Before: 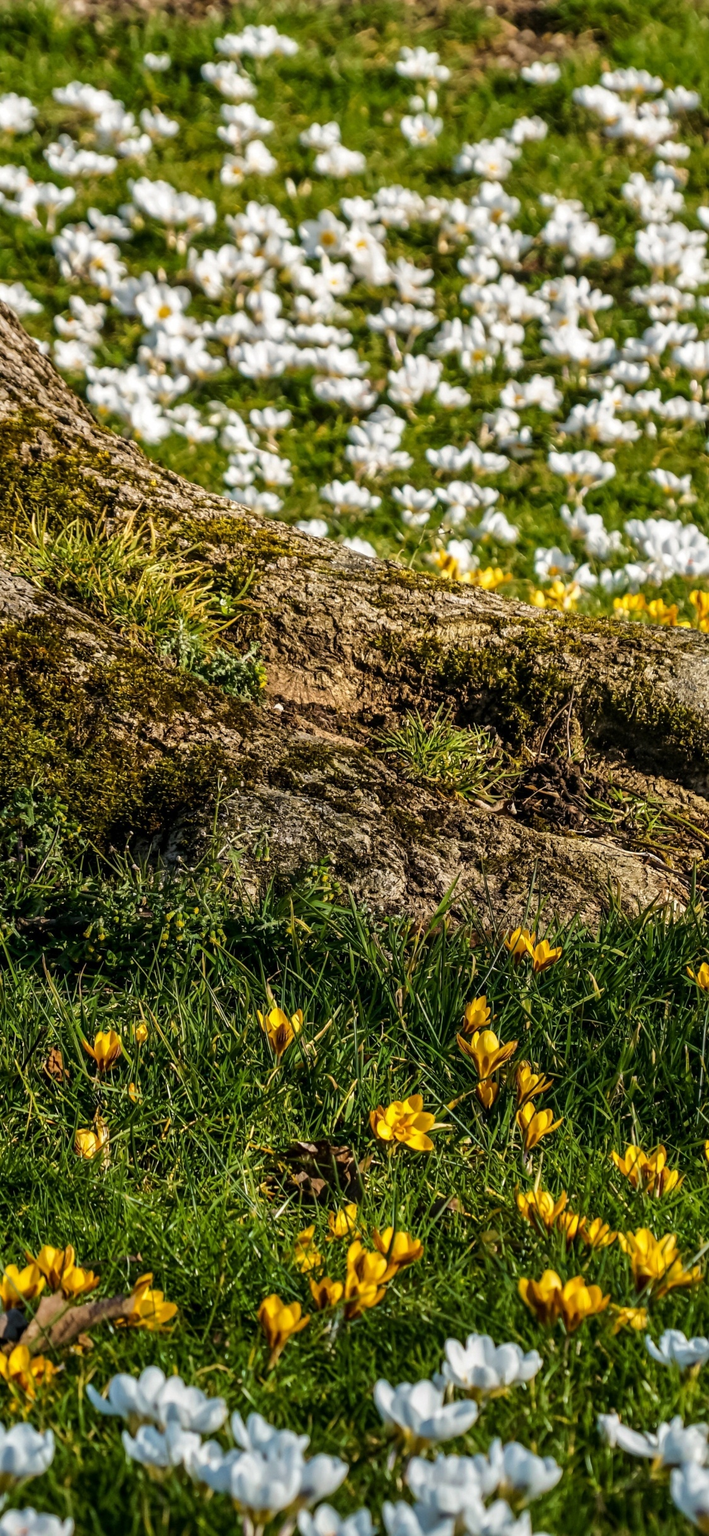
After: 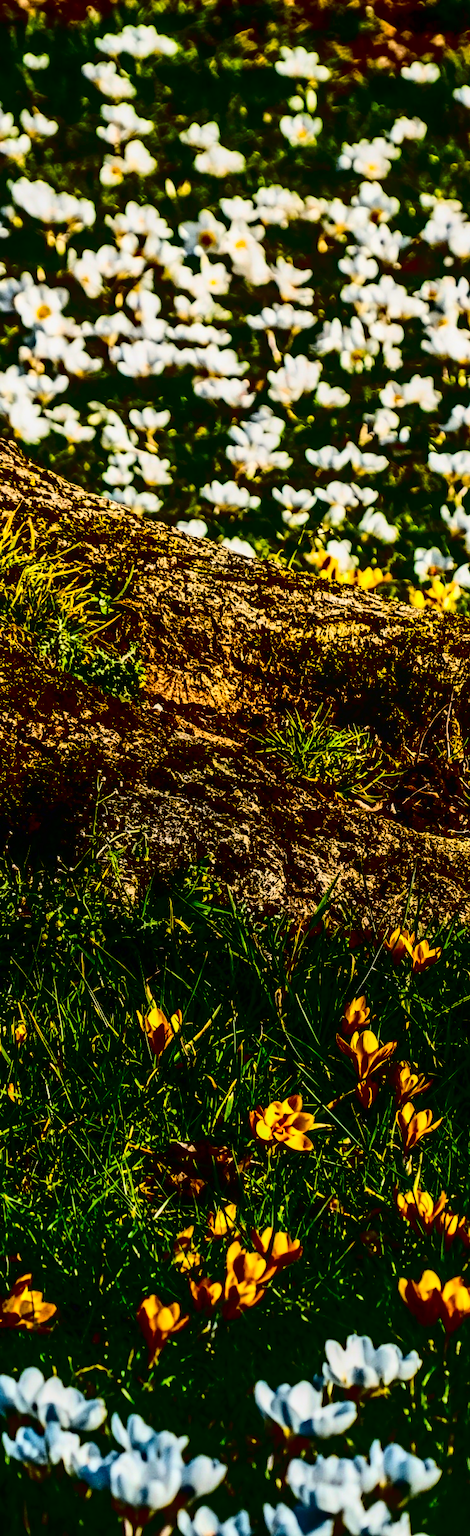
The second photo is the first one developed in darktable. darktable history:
contrast brightness saturation: contrast 0.758, brightness -0.998, saturation 0.995
local contrast: detail 130%
crop: left 17.147%, right 16.464%
